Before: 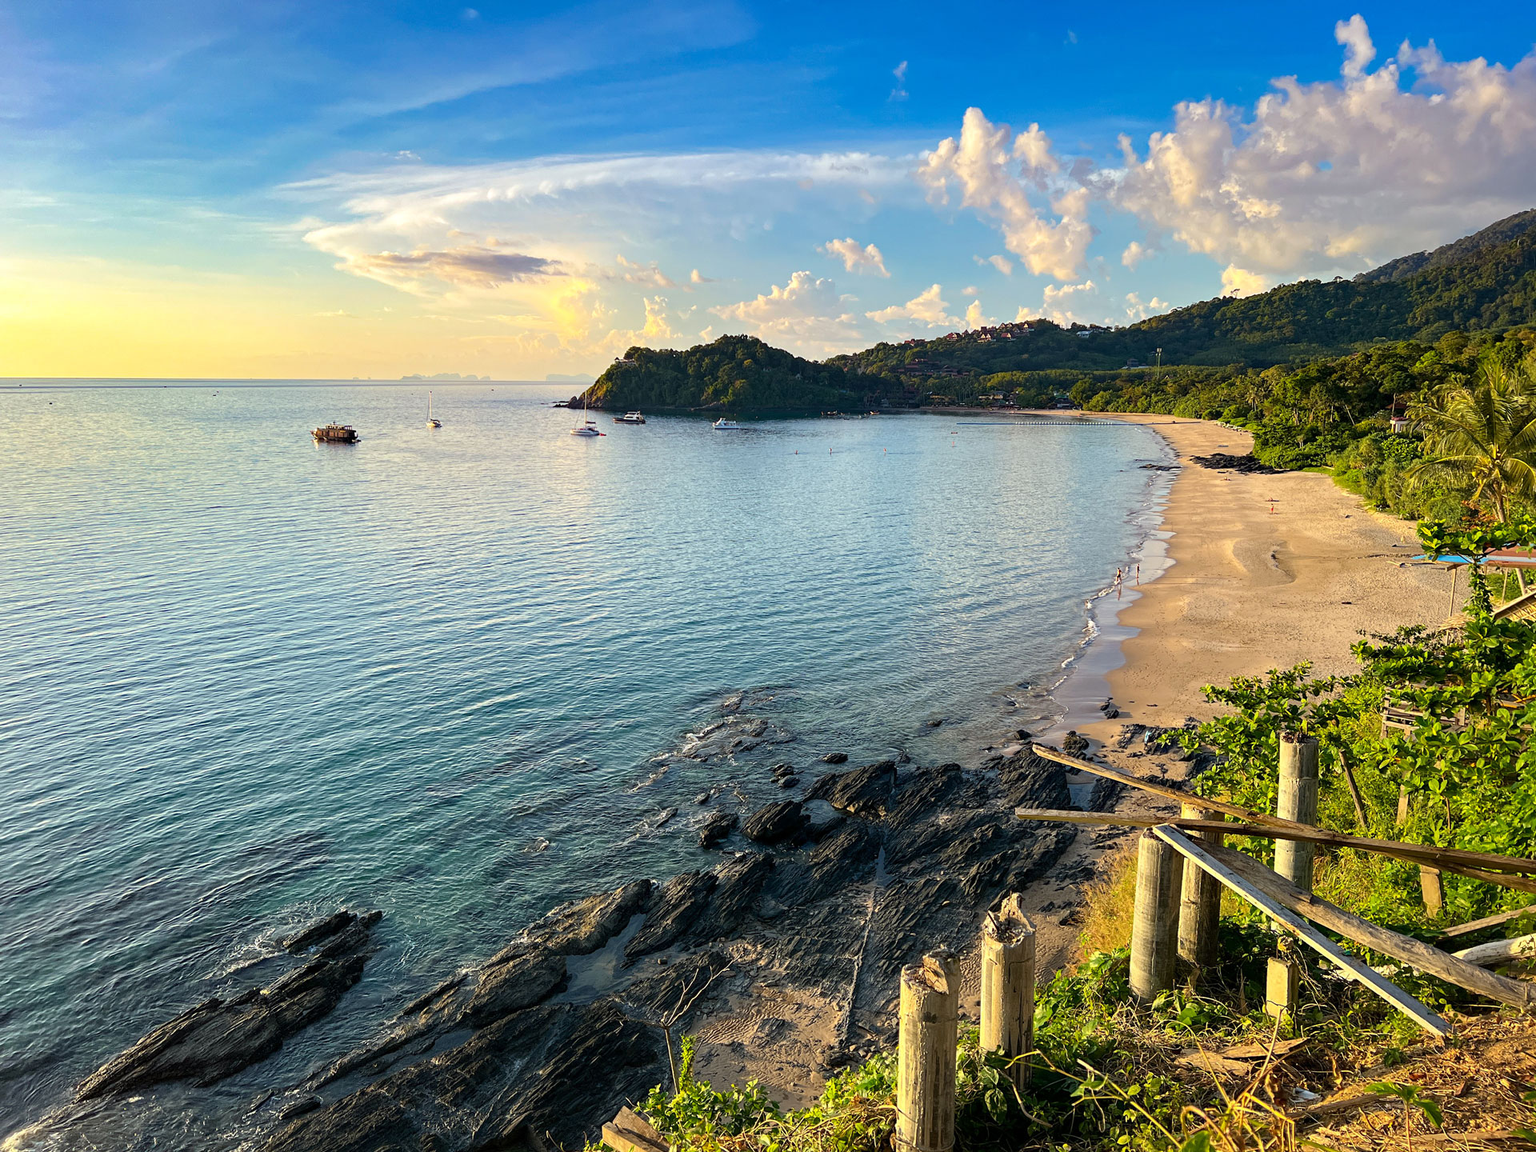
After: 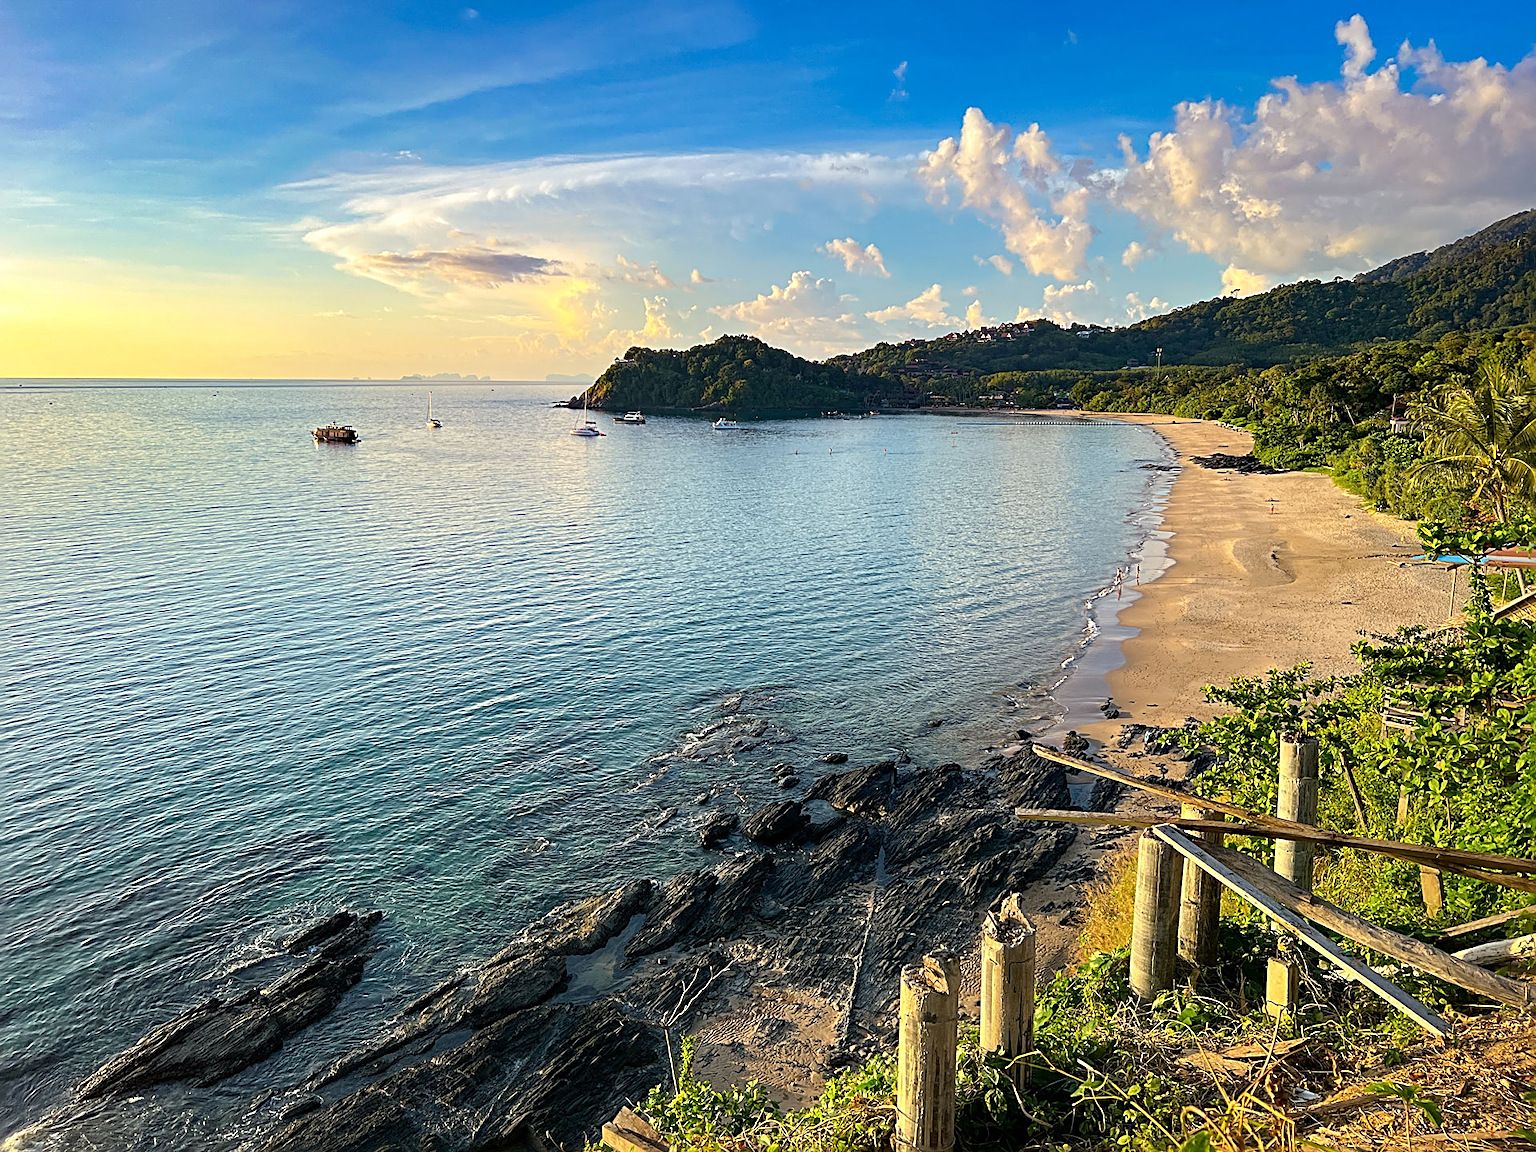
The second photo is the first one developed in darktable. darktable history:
sharpen: radius 2.543, amount 0.638
